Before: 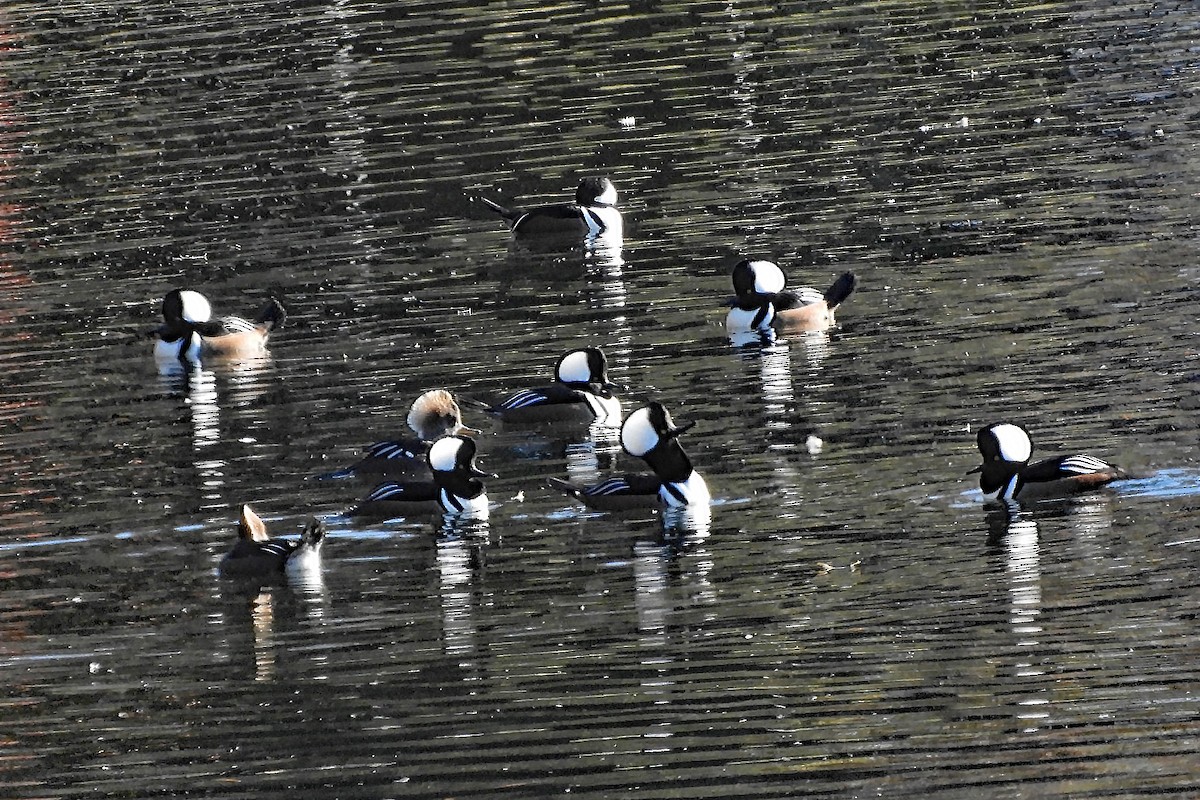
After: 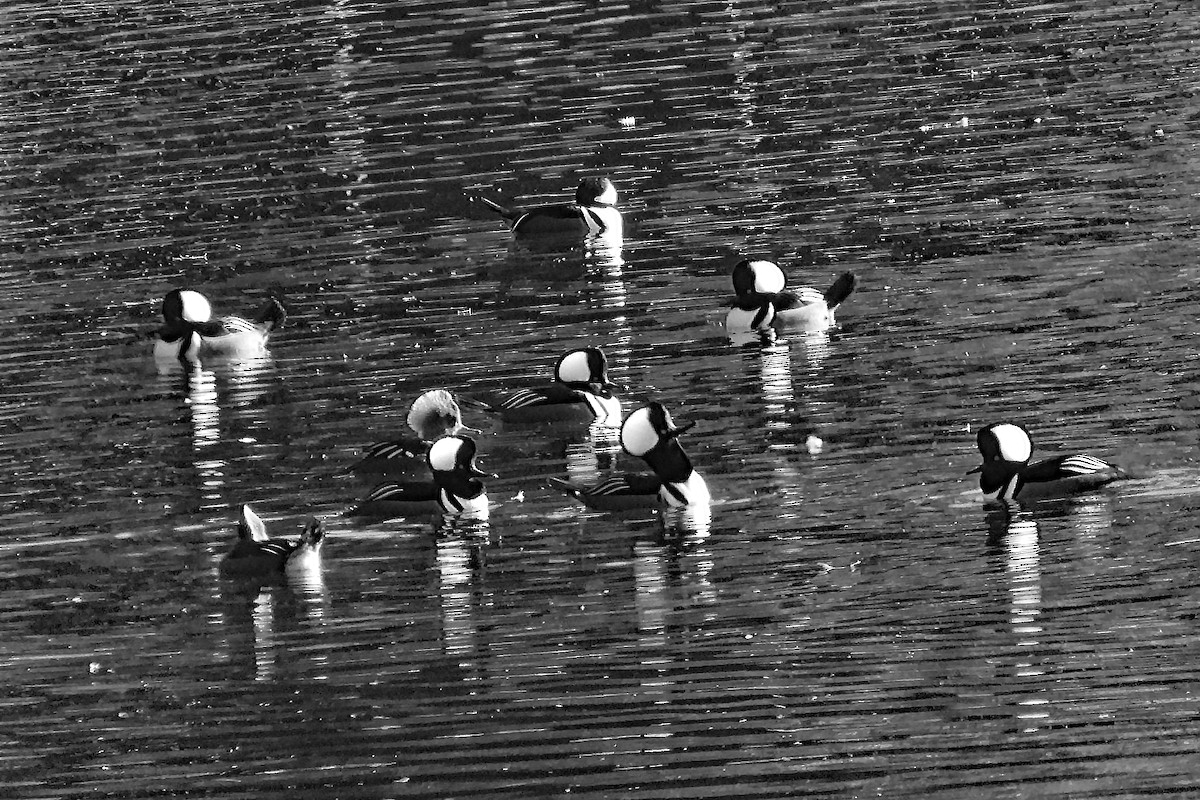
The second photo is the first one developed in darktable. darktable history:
velvia: on, module defaults
monochrome: on, module defaults
tone equalizer: on, module defaults
